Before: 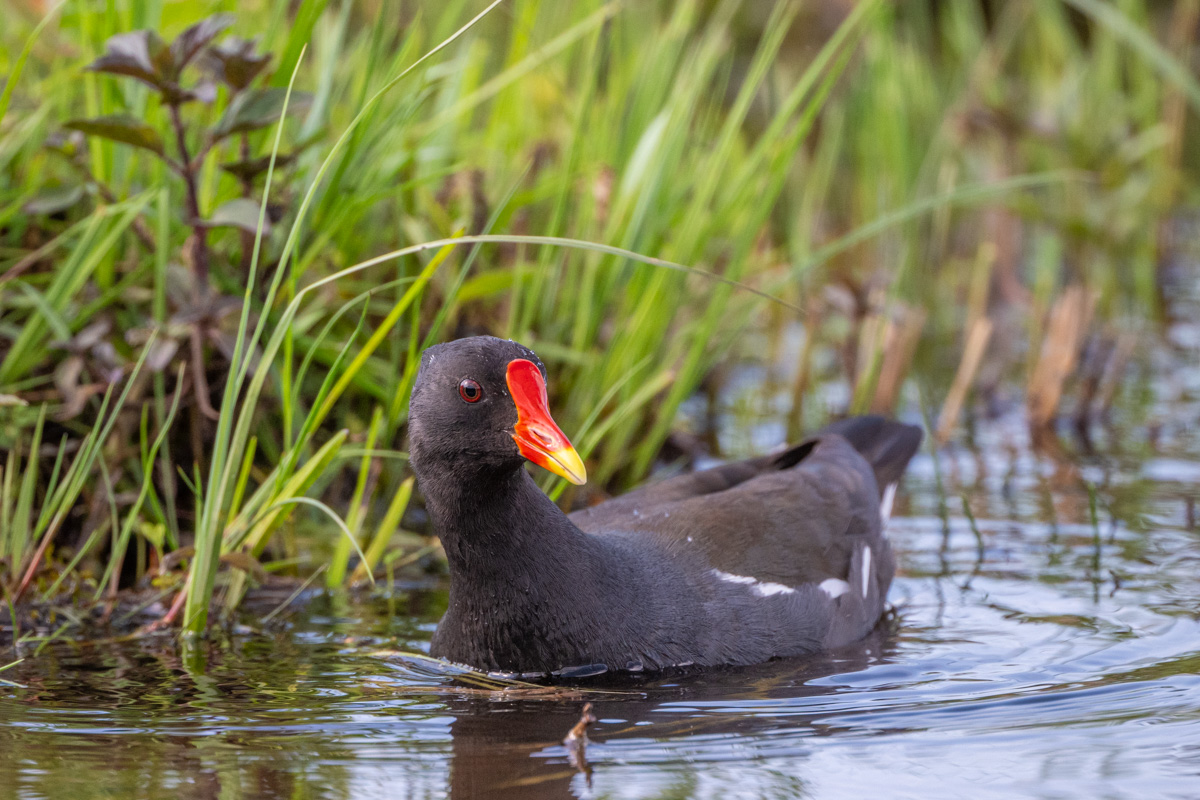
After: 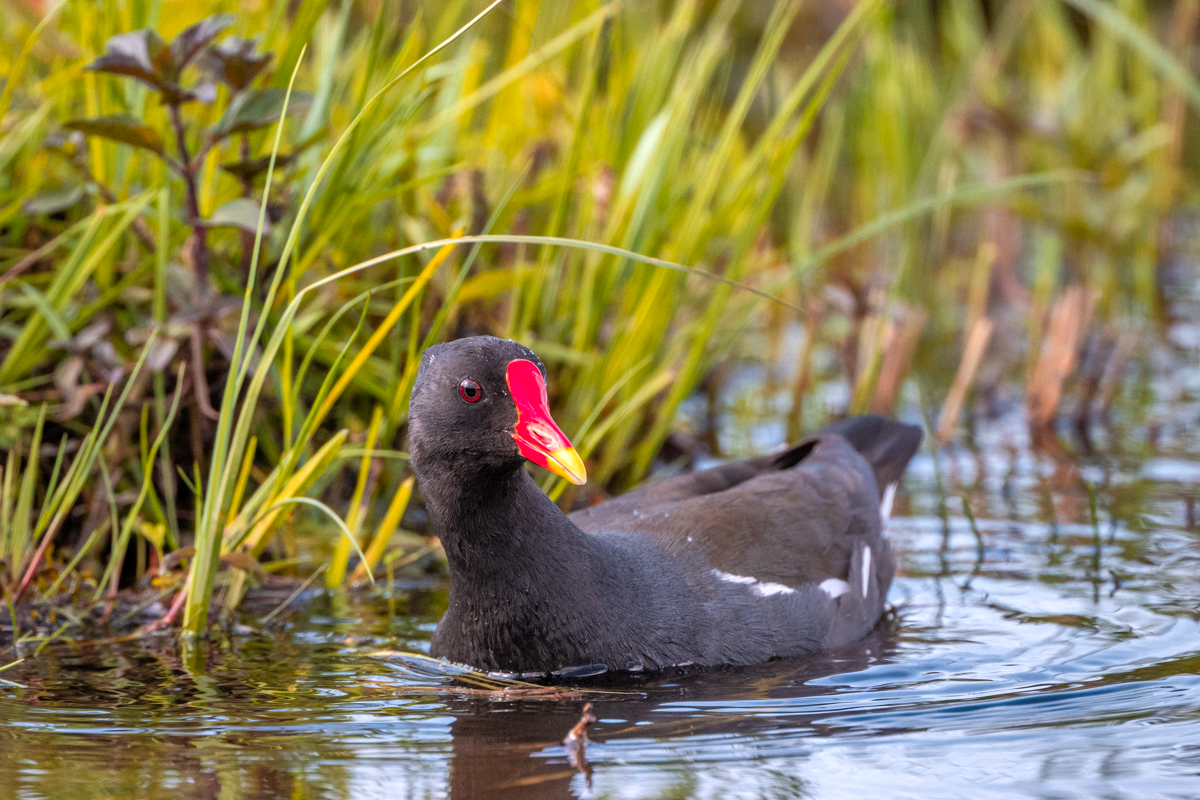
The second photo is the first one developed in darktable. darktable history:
color zones: curves: ch1 [(0.235, 0.558) (0.75, 0.5)]; ch2 [(0.25, 0.462) (0.749, 0.457)], mix 40.67%
shadows and highlights: radius 118.69, shadows 42.21, highlights -61.56, soften with gaussian
levels: mode automatic, black 0.023%, white 99.97%, levels [0.062, 0.494, 0.925]
